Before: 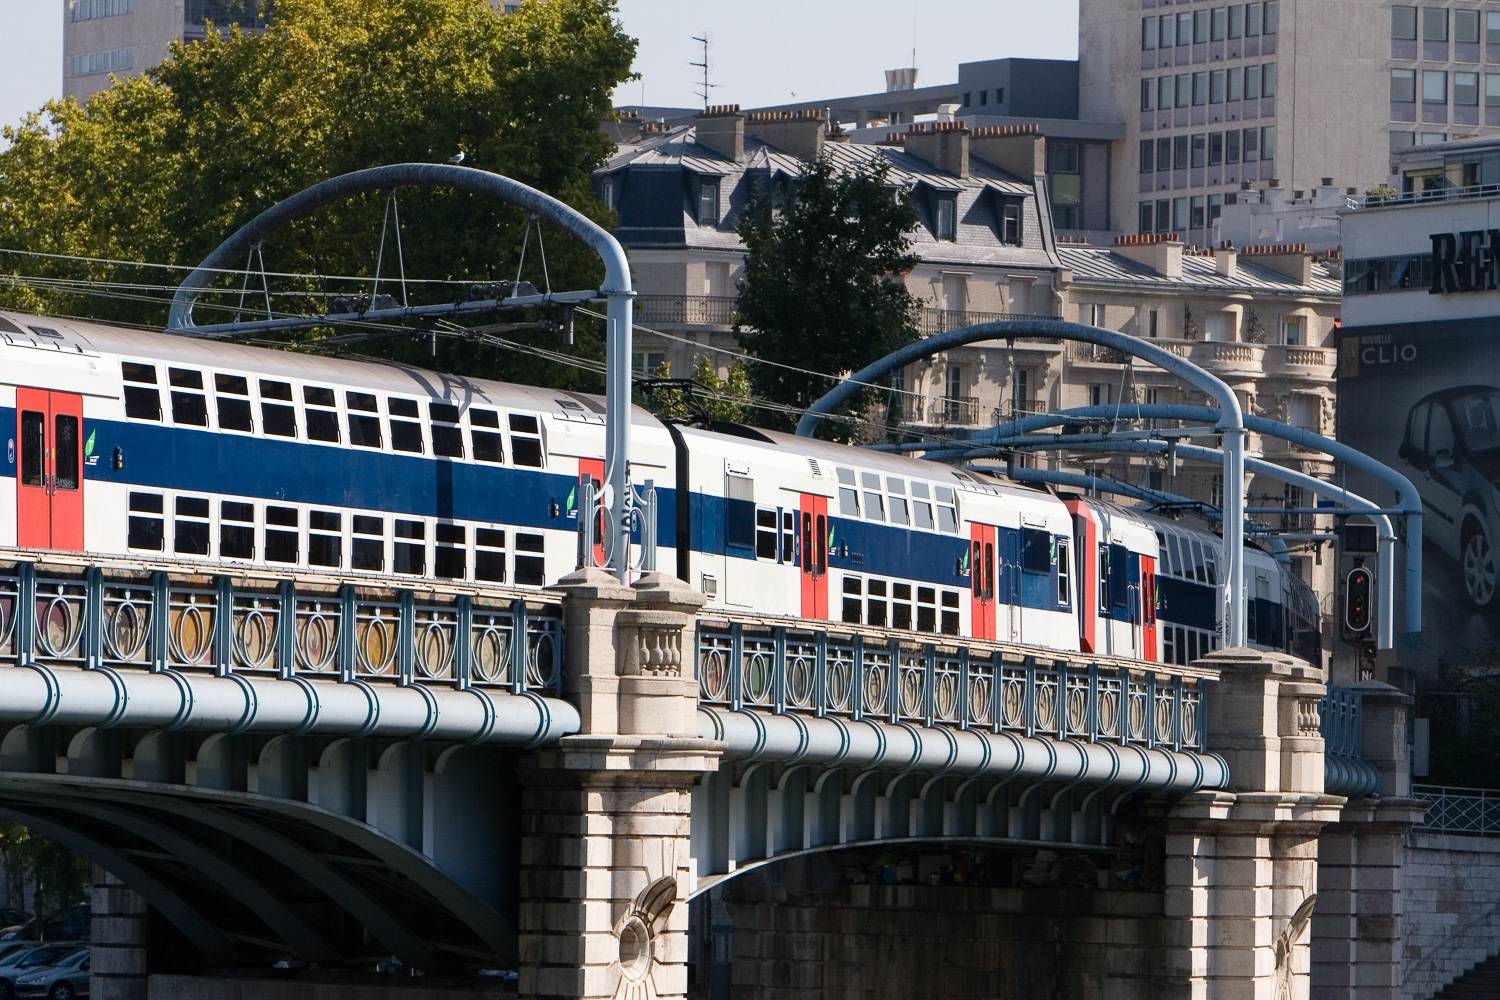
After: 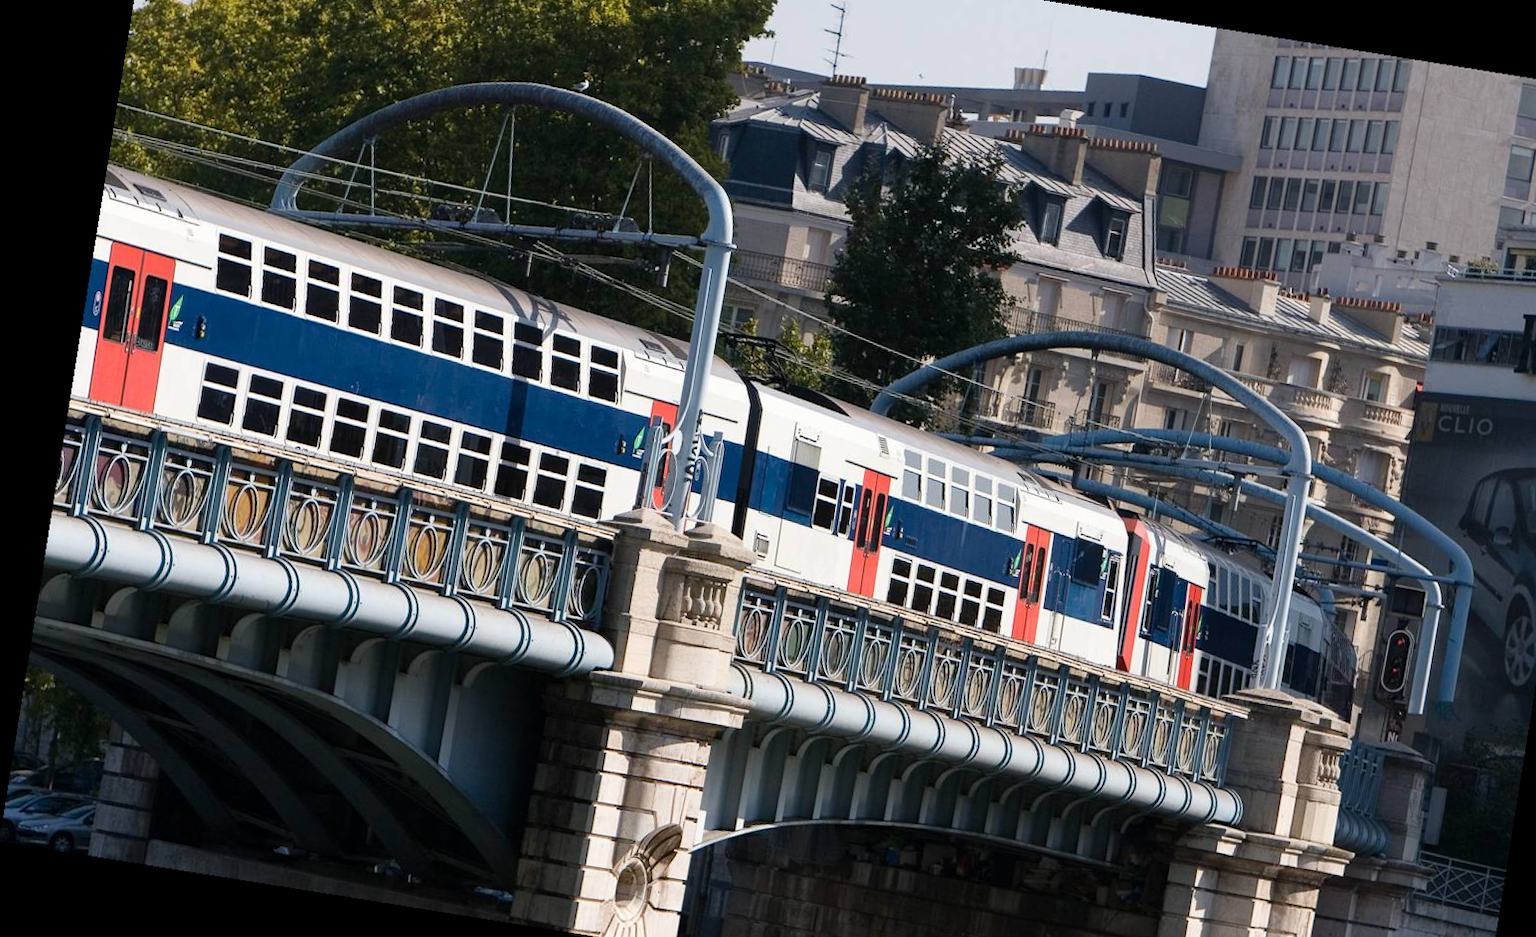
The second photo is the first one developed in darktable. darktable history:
crop and rotate: angle 0.03°, top 11.643%, right 5.651%, bottom 11.189%
rotate and perspective: rotation 9.12°, automatic cropping off
